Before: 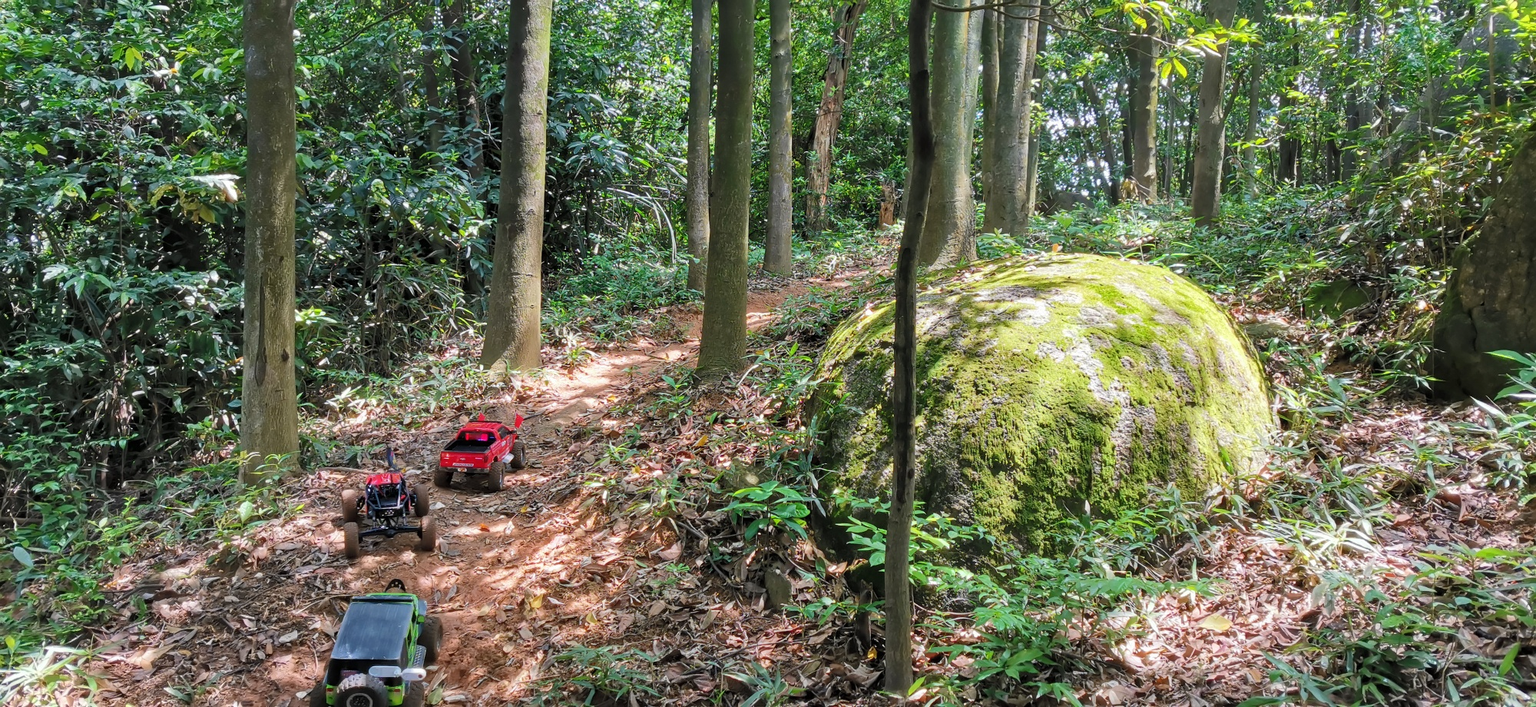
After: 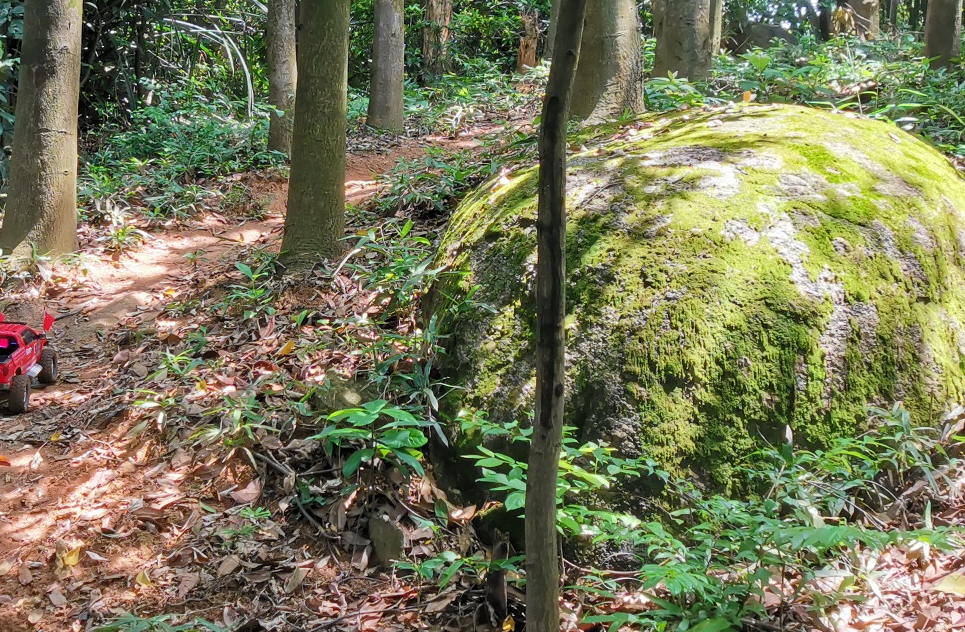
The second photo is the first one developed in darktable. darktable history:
crop: left 31.379%, top 24.658%, right 20.326%, bottom 6.628%
shadows and highlights: shadows 4.1, highlights -17.6, soften with gaussian
levels: mode automatic, black 0.023%, white 99.97%, levels [0.062, 0.494, 0.925]
